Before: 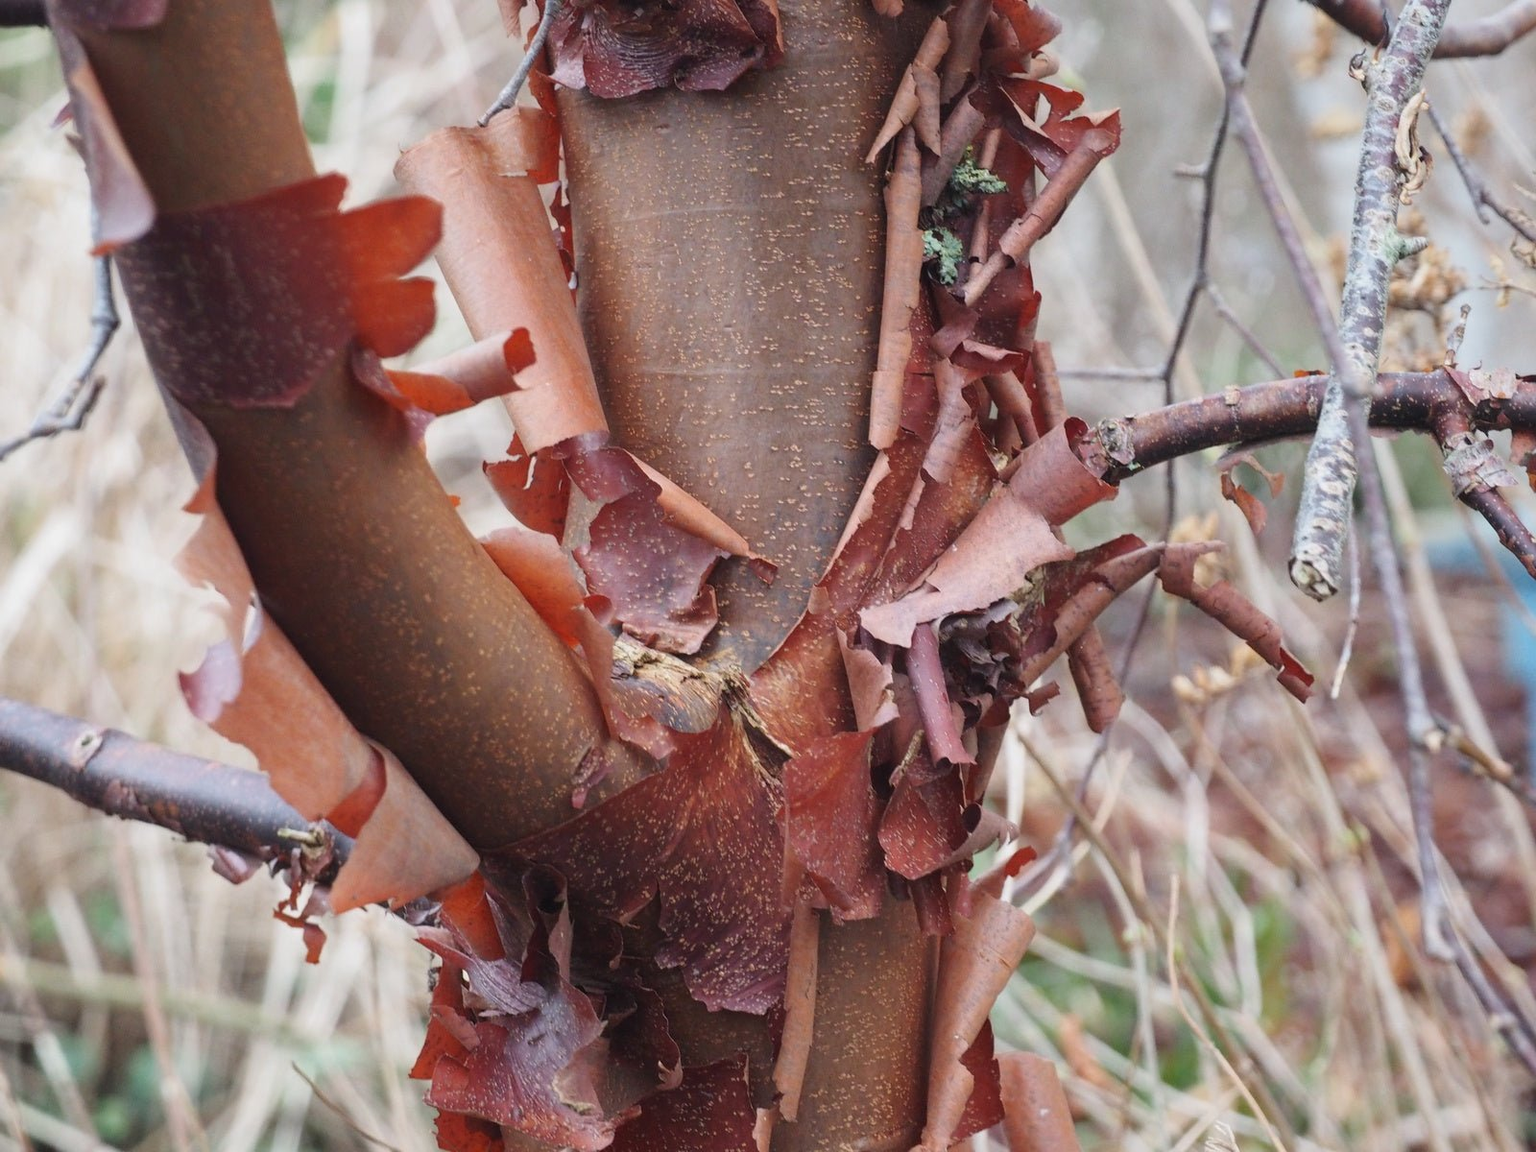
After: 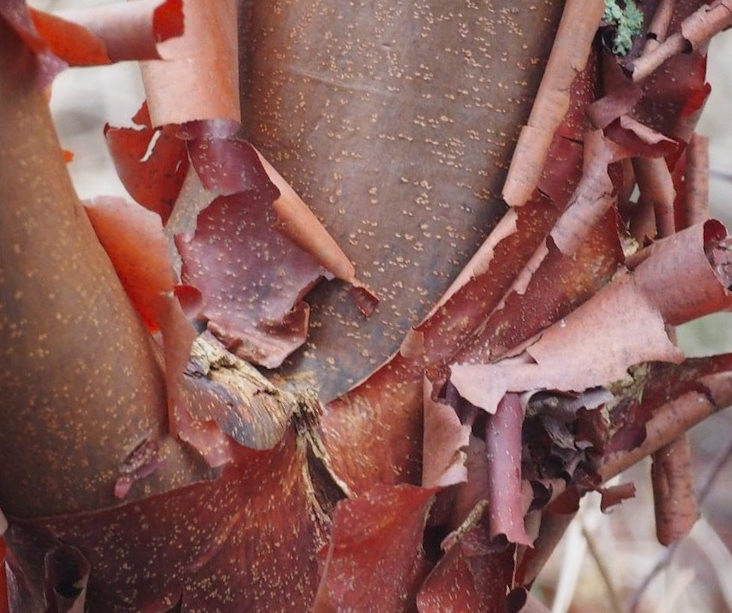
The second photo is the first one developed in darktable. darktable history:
crop: left 30%, top 30%, right 30%, bottom 30%
rotate and perspective: rotation 13.27°, automatic cropping off
vibrance: vibrance 60%
